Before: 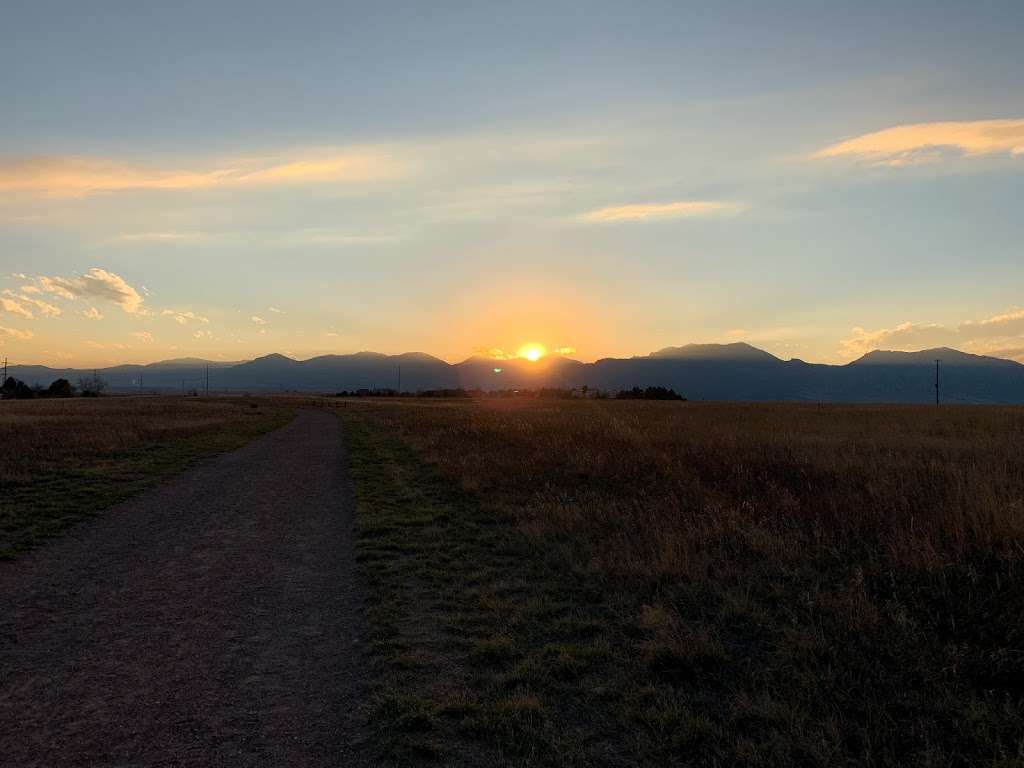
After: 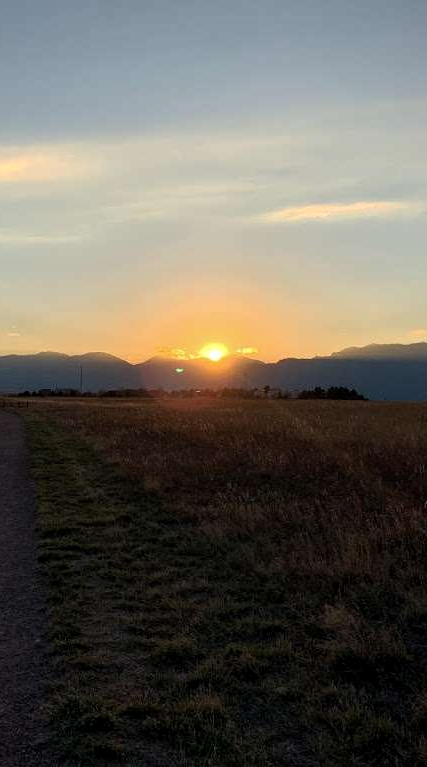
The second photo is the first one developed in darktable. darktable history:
crop: left 31.117%, right 27.155%
local contrast: on, module defaults
tone equalizer: on, module defaults
color zones: curves: ch0 [(0, 0.5) (0.143, 0.5) (0.286, 0.5) (0.429, 0.5) (0.571, 0.5) (0.714, 0.476) (0.857, 0.5) (1, 0.5)]; ch2 [(0, 0.5) (0.143, 0.5) (0.286, 0.5) (0.429, 0.5) (0.571, 0.5) (0.714, 0.487) (0.857, 0.5) (1, 0.5)], mix -131.6%
